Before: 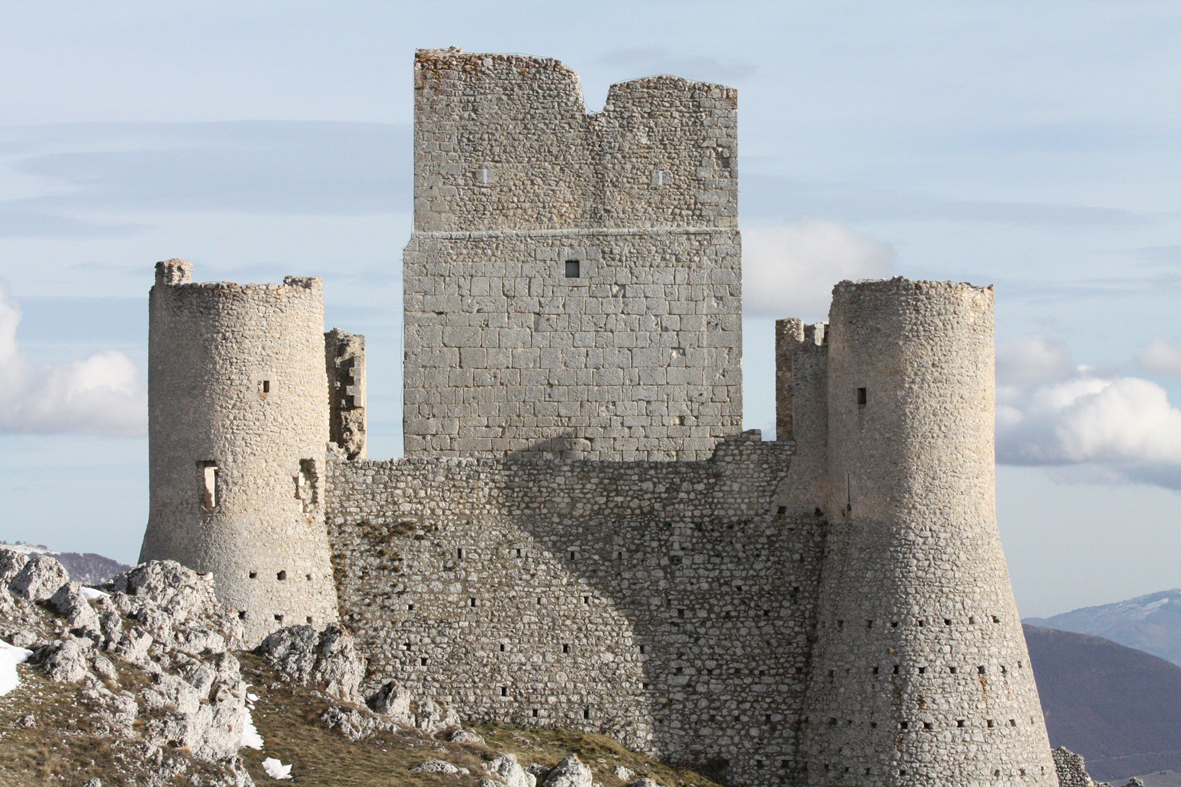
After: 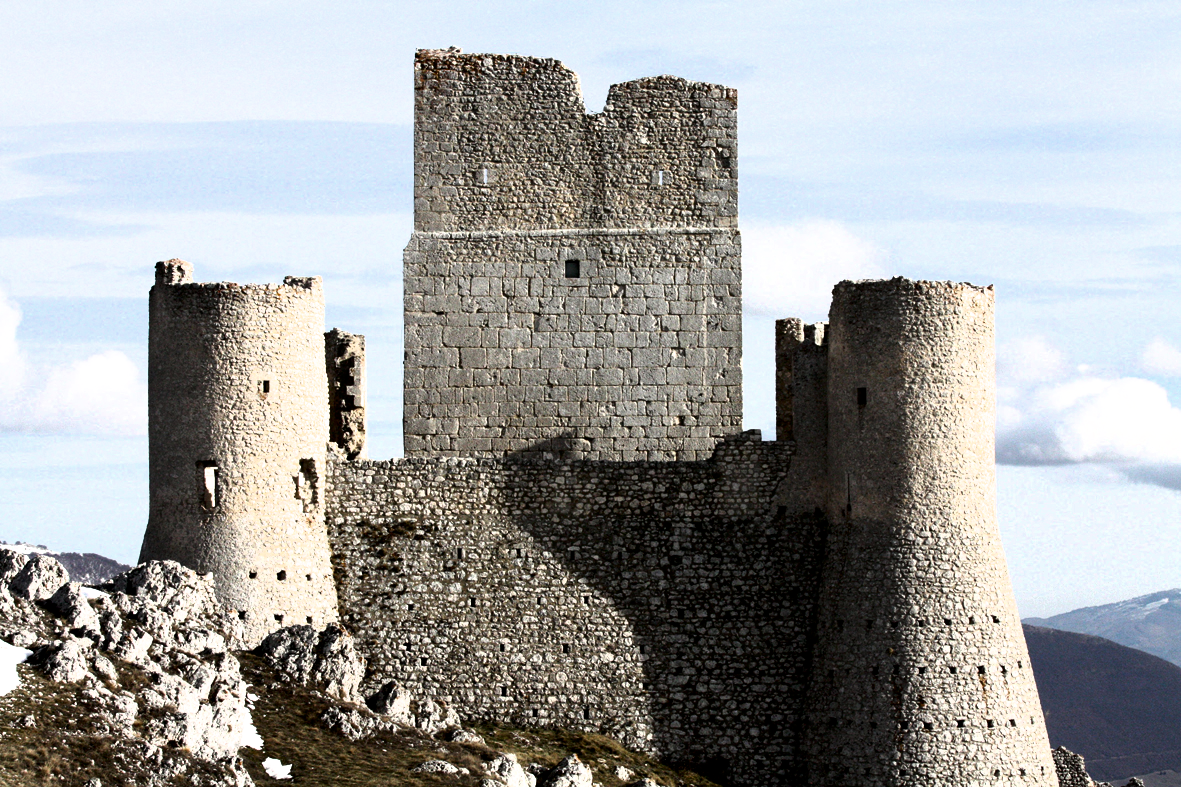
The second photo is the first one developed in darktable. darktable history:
contrast brightness saturation: brightness -0.25, saturation 0.199
filmic rgb: black relative exposure -8.21 EV, white relative exposure 2.24 EV, hardness 7.14, latitude 85.65%, contrast 1.687, highlights saturation mix -3.81%, shadows ↔ highlights balance -2.93%, color science v4 (2020)
